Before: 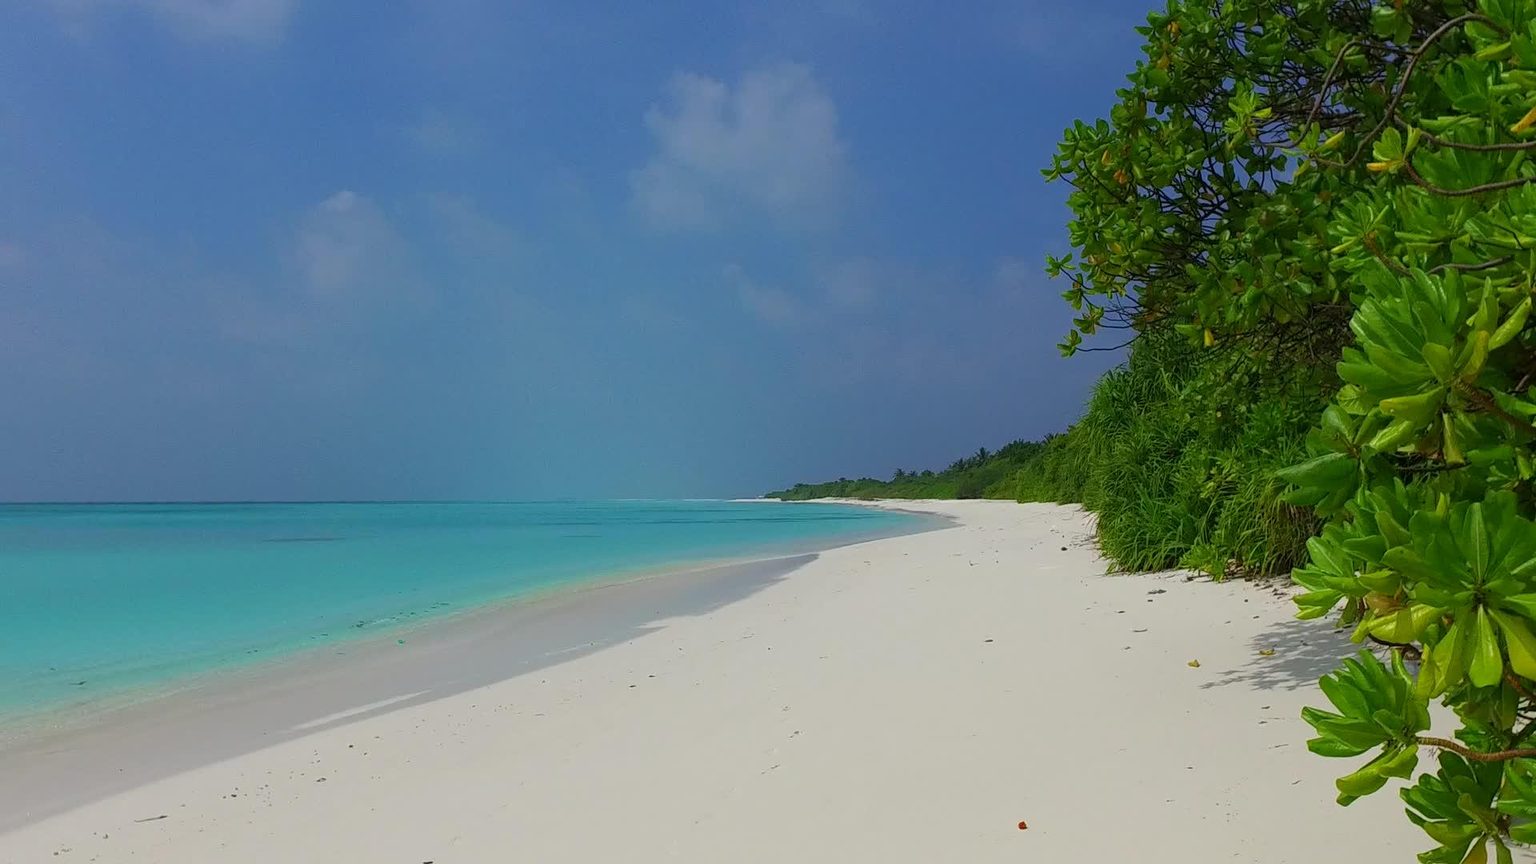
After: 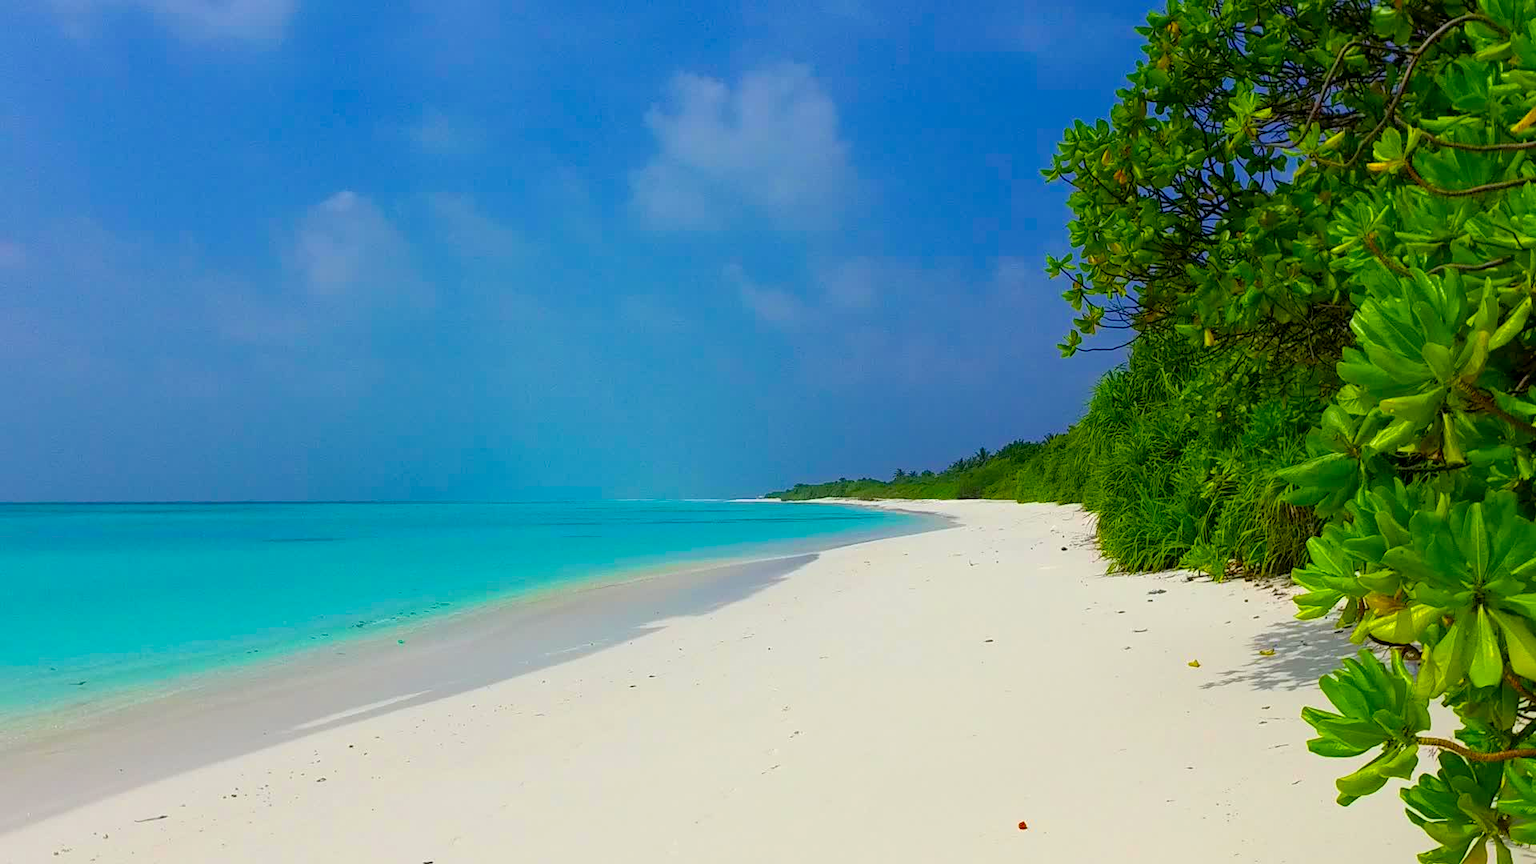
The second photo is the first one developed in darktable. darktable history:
exposure: black level correction 0.005, exposure 0.417 EV, compensate highlight preservation false
velvia: strength 32%, mid-tones bias 0.2
